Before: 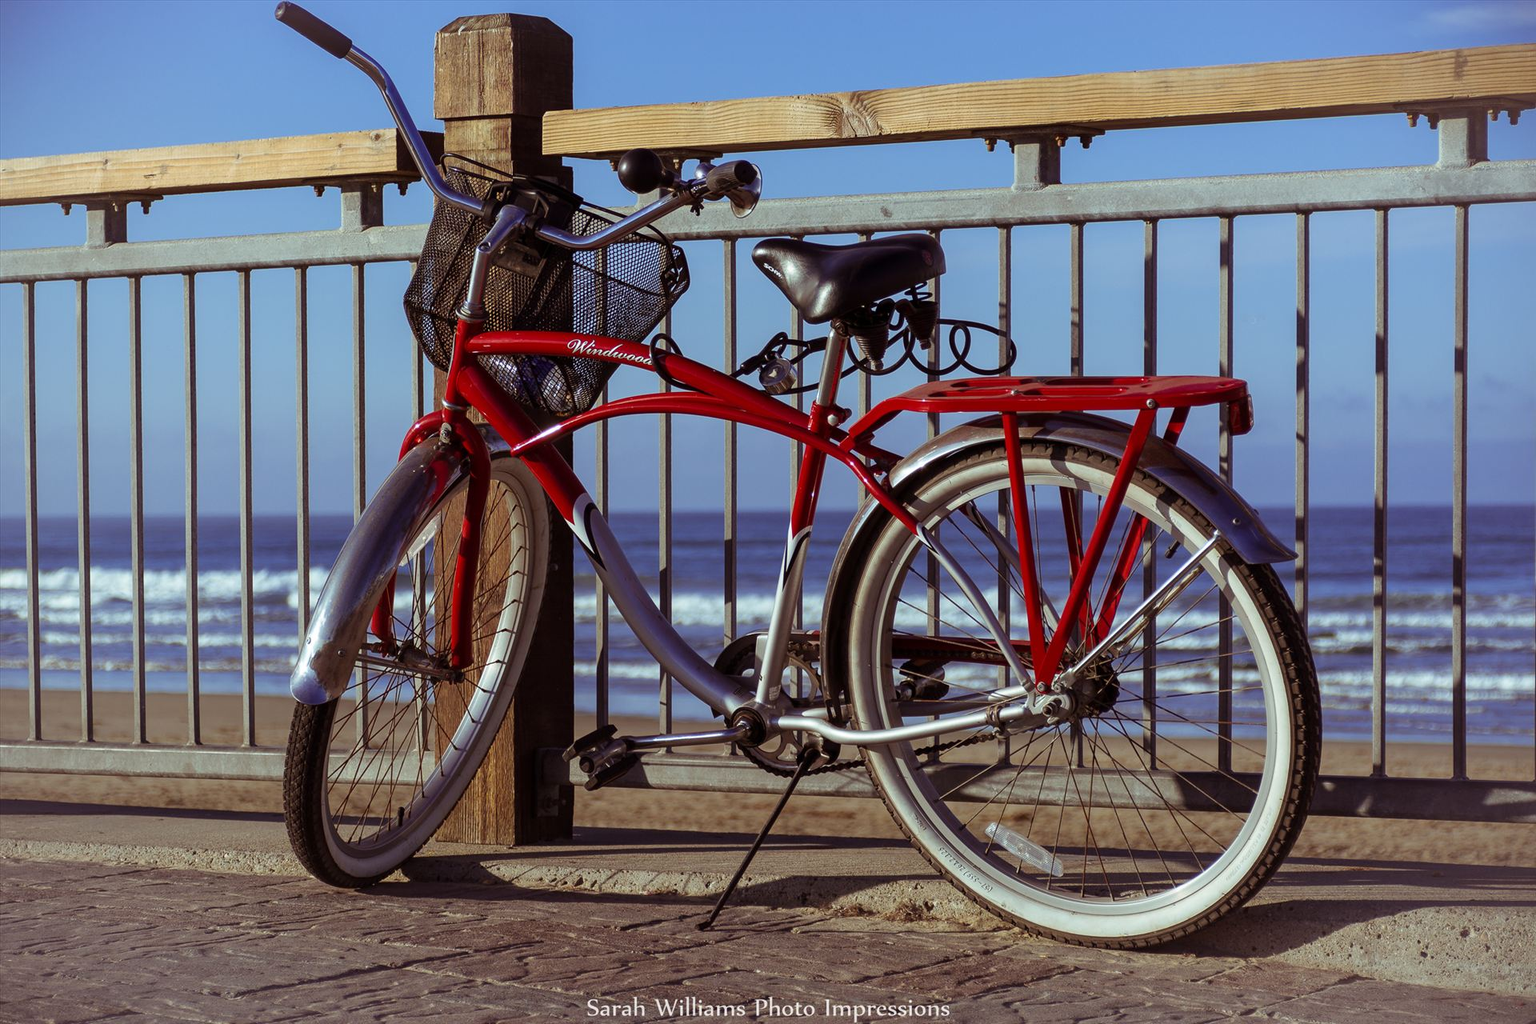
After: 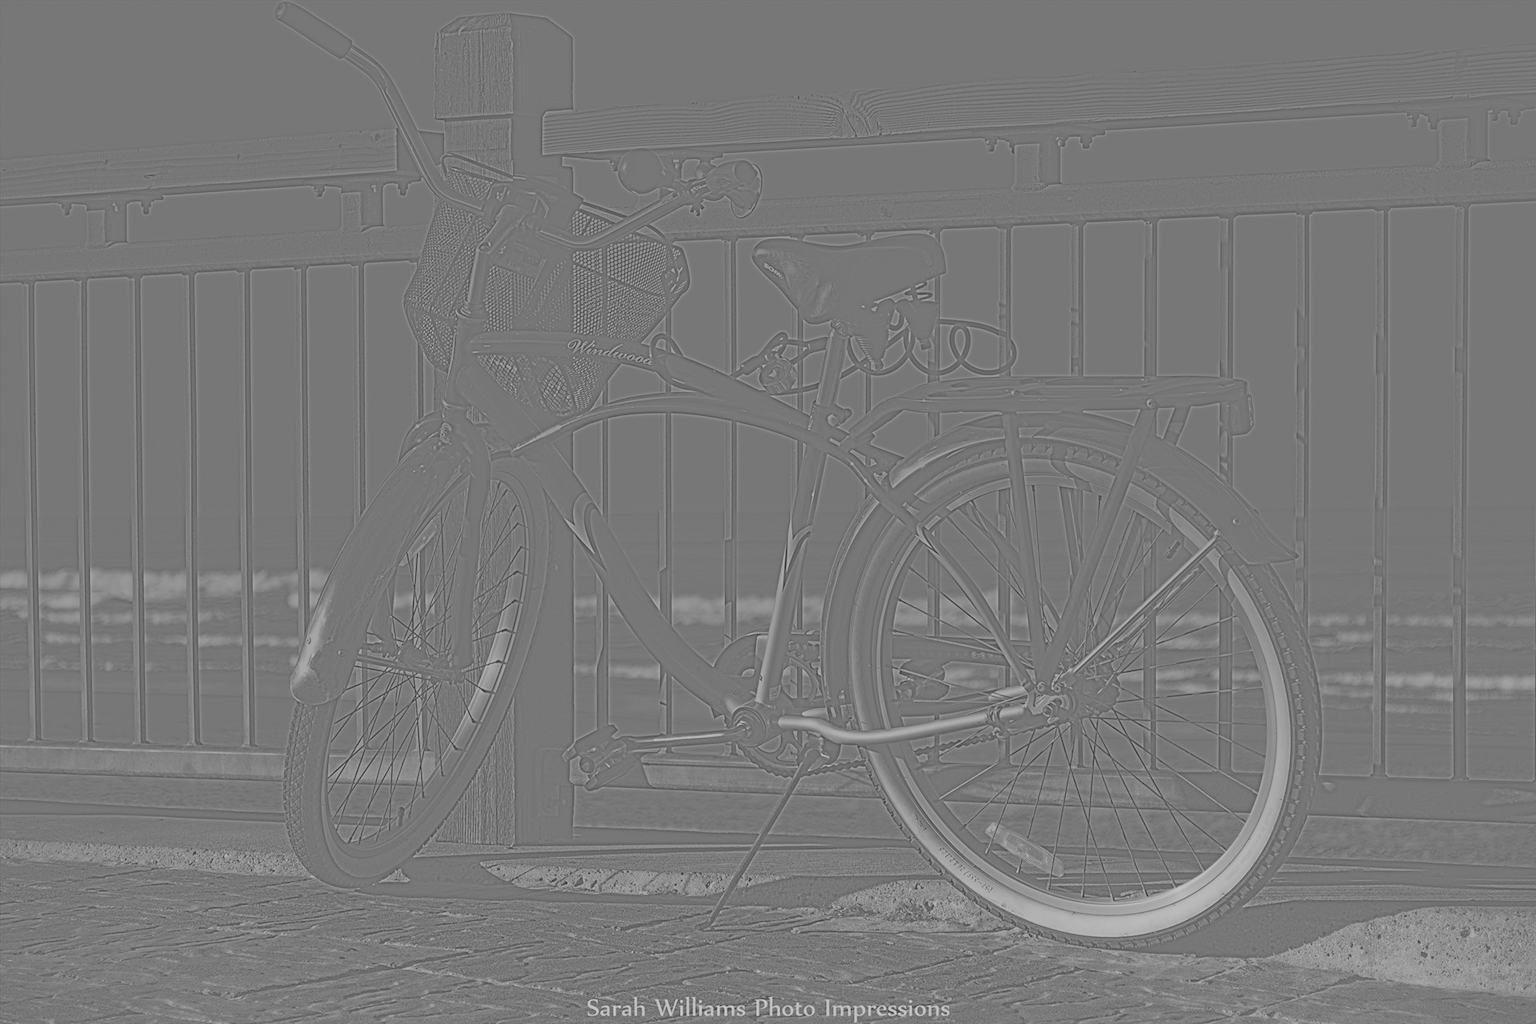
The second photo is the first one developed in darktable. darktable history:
graduated density: density -3.9 EV
highpass: sharpness 9.84%, contrast boost 9.94%
filmic rgb: black relative exposure -7.65 EV, white relative exposure 4.56 EV, hardness 3.61, color science v6 (2022)
monochrome: a -4.13, b 5.16, size 1
